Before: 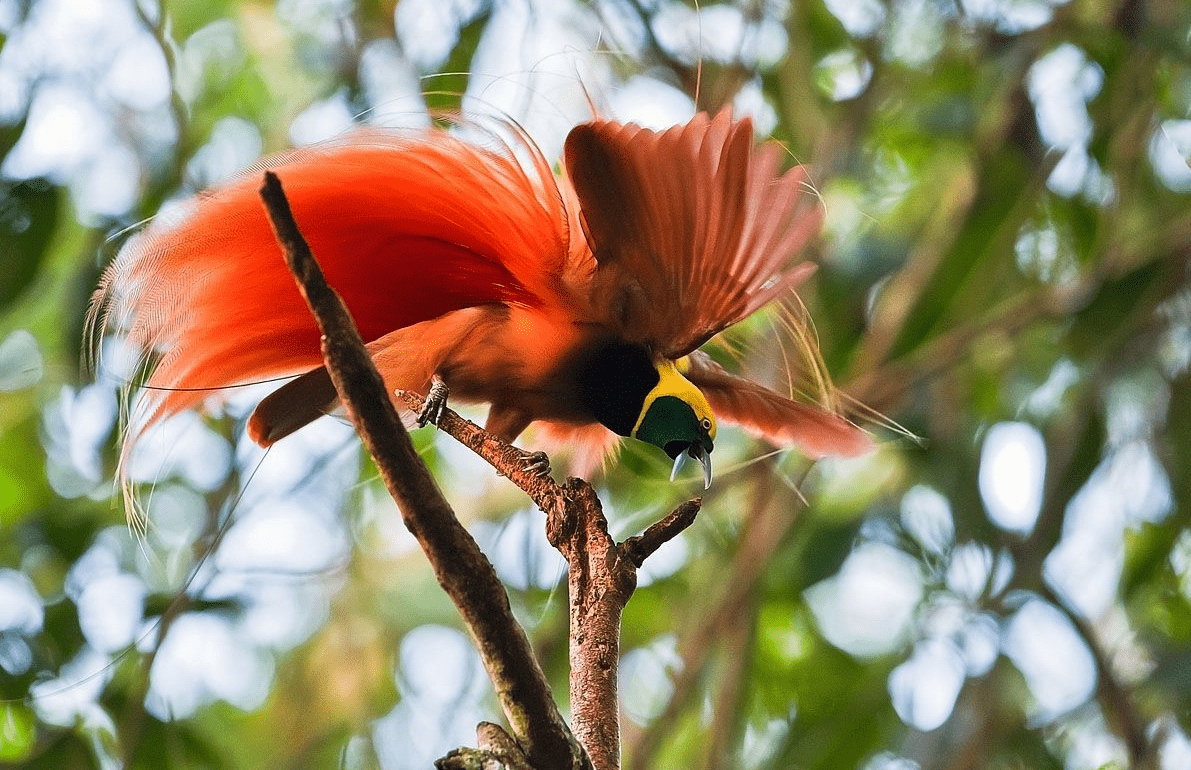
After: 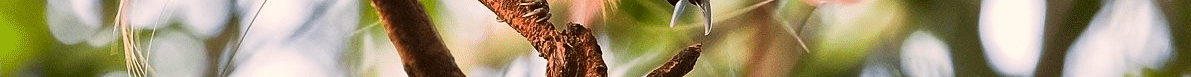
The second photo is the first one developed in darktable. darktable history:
crop and rotate: top 59.084%, bottom 30.916%
color correction: highlights a* 6.27, highlights b* 8.19, shadows a* 5.94, shadows b* 7.23, saturation 0.9
